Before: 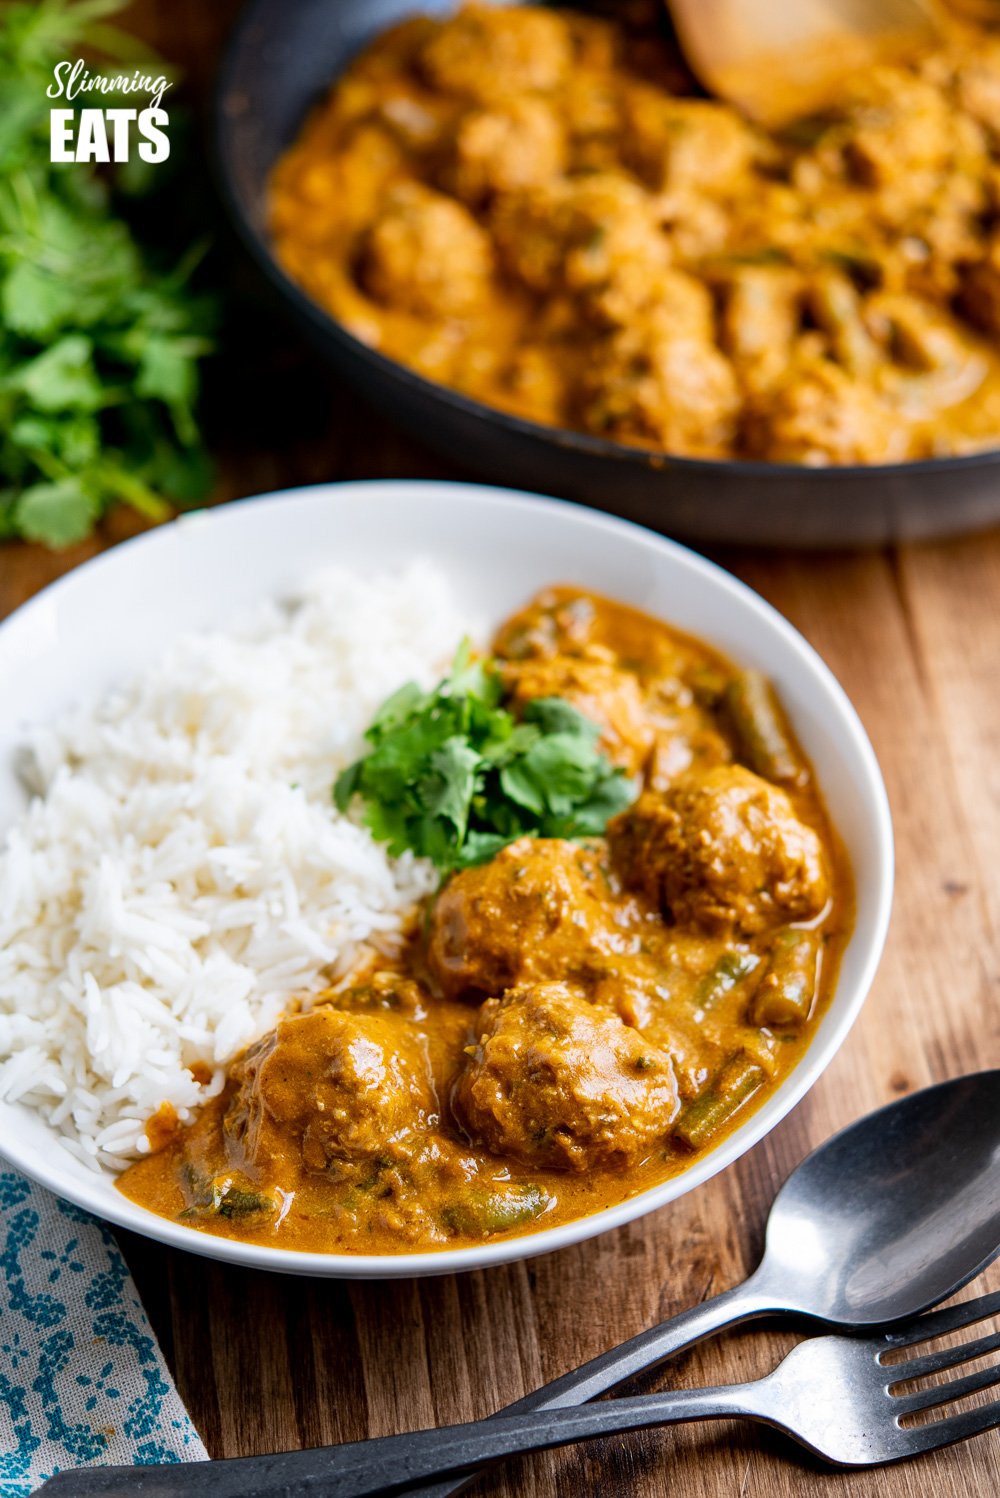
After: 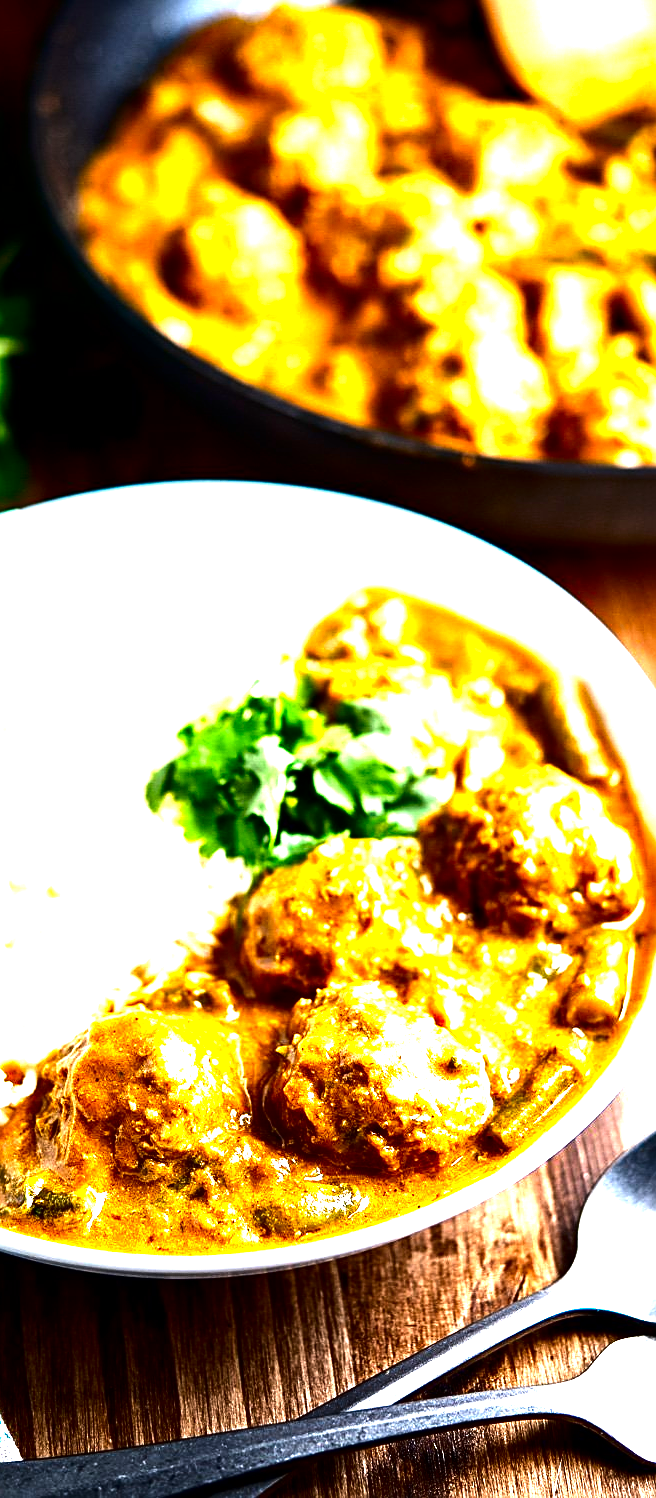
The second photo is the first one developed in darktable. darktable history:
exposure: black level correction 0, exposure 1.107 EV, compensate highlight preservation false
contrast brightness saturation: brightness -0.254, saturation 0.202
crop and rotate: left 18.805%, right 15.508%
tone equalizer: -8 EV -1.09 EV, -7 EV -0.974 EV, -6 EV -0.887 EV, -5 EV -0.547 EV, -3 EV 0.548 EV, -2 EV 0.862 EV, -1 EV 0.991 EV, +0 EV 1.06 EV, edges refinement/feathering 500, mask exposure compensation -1.57 EV, preserve details no
sharpen: on, module defaults
